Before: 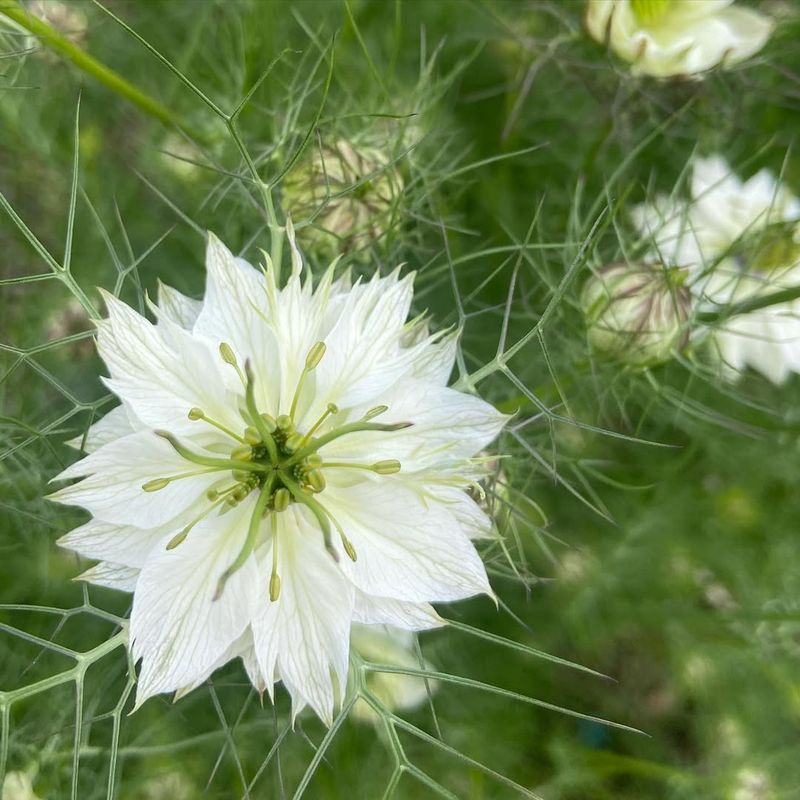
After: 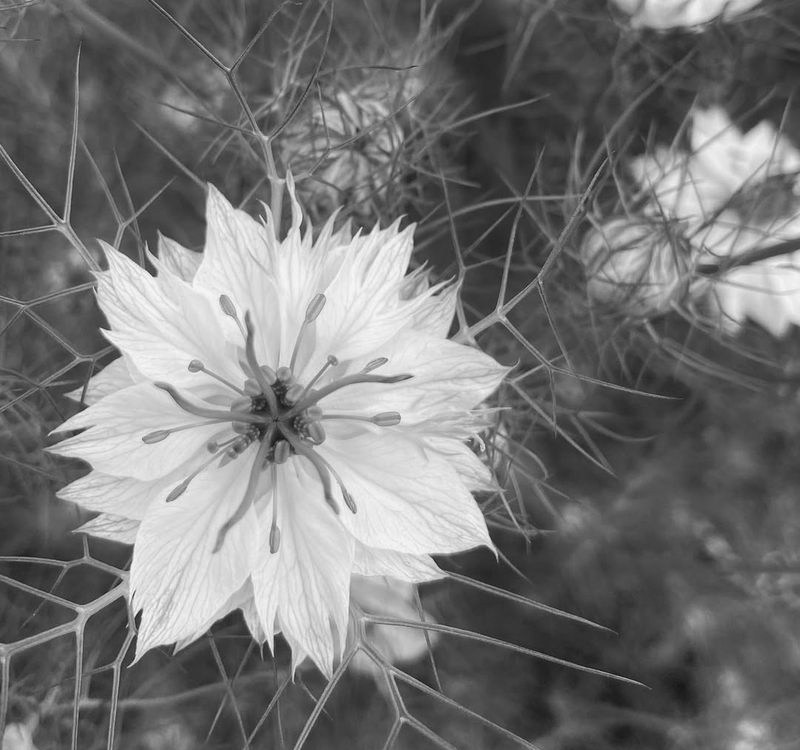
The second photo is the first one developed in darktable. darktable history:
exposure: black level correction 0, compensate exposure bias true, compensate highlight preservation false
crop and rotate: top 6.25%
color calibration: output gray [0.21, 0.42, 0.37, 0], gray › normalize channels true, illuminant same as pipeline (D50), adaptation XYZ, x 0.346, y 0.359, gamut compression 0
